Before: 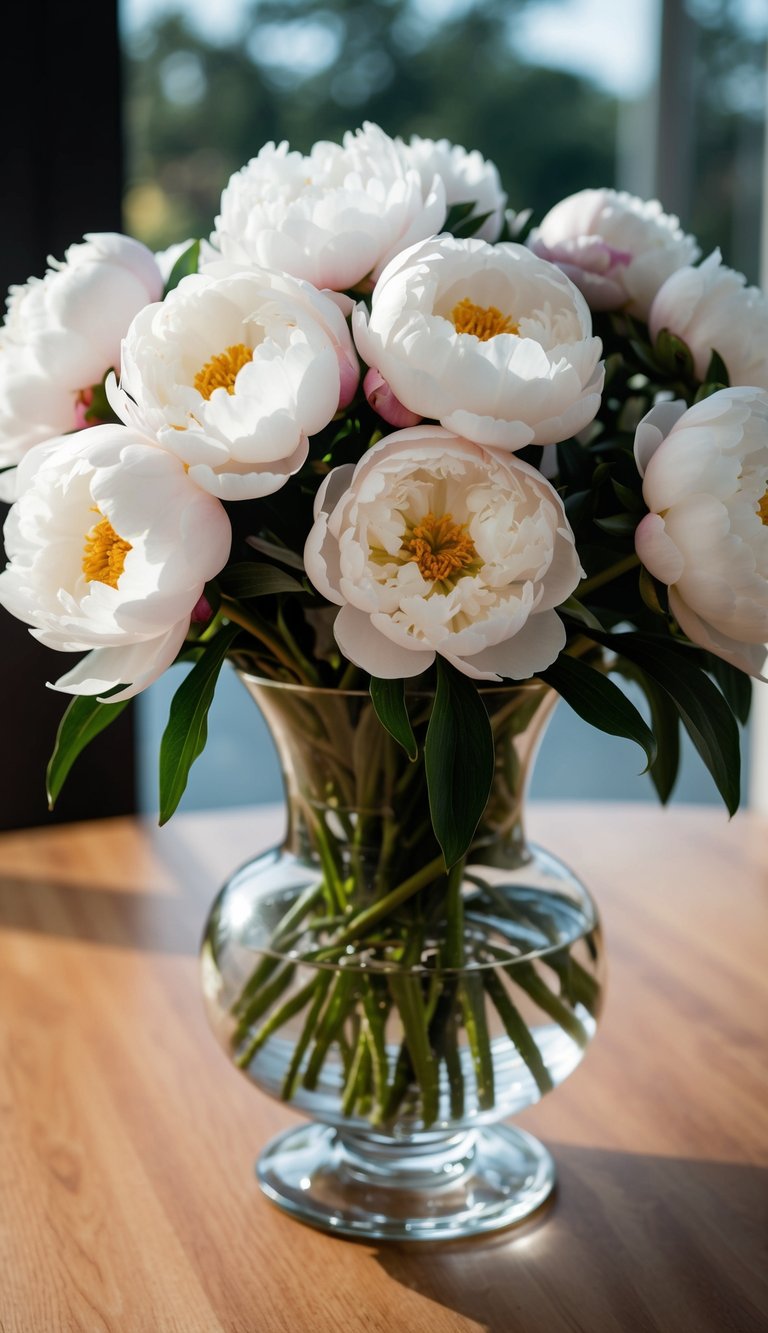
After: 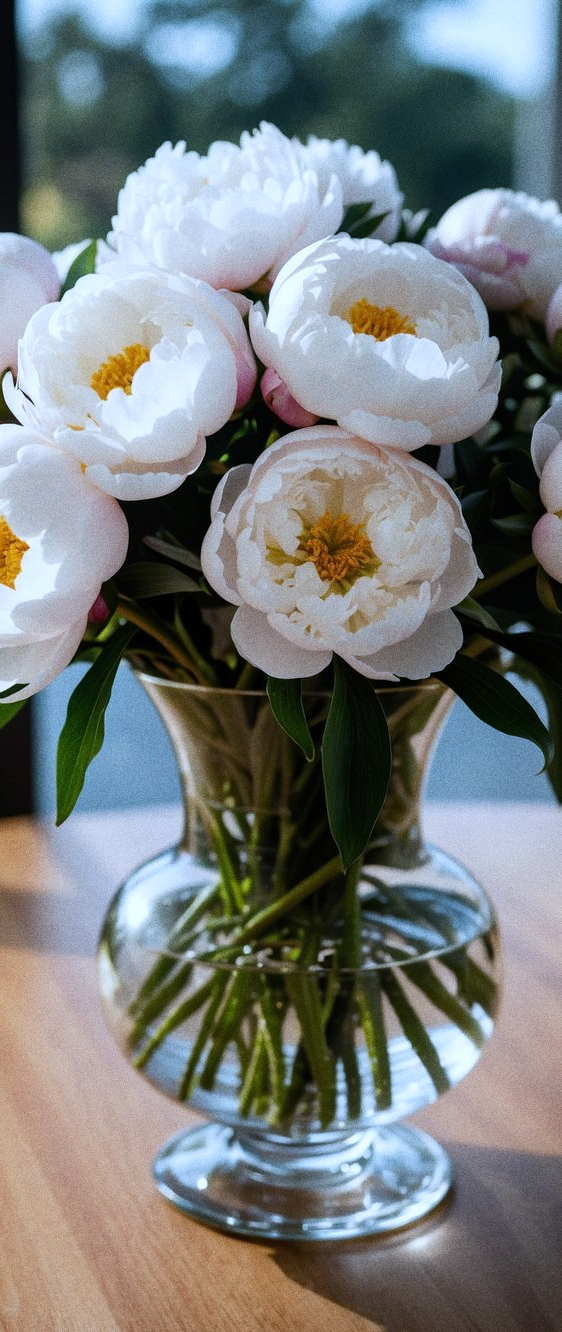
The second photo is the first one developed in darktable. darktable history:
grain: coarseness 8.68 ISO, strength 31.94%
crop: left 13.443%, right 13.31%
white balance: red 0.926, green 1.003, blue 1.133
